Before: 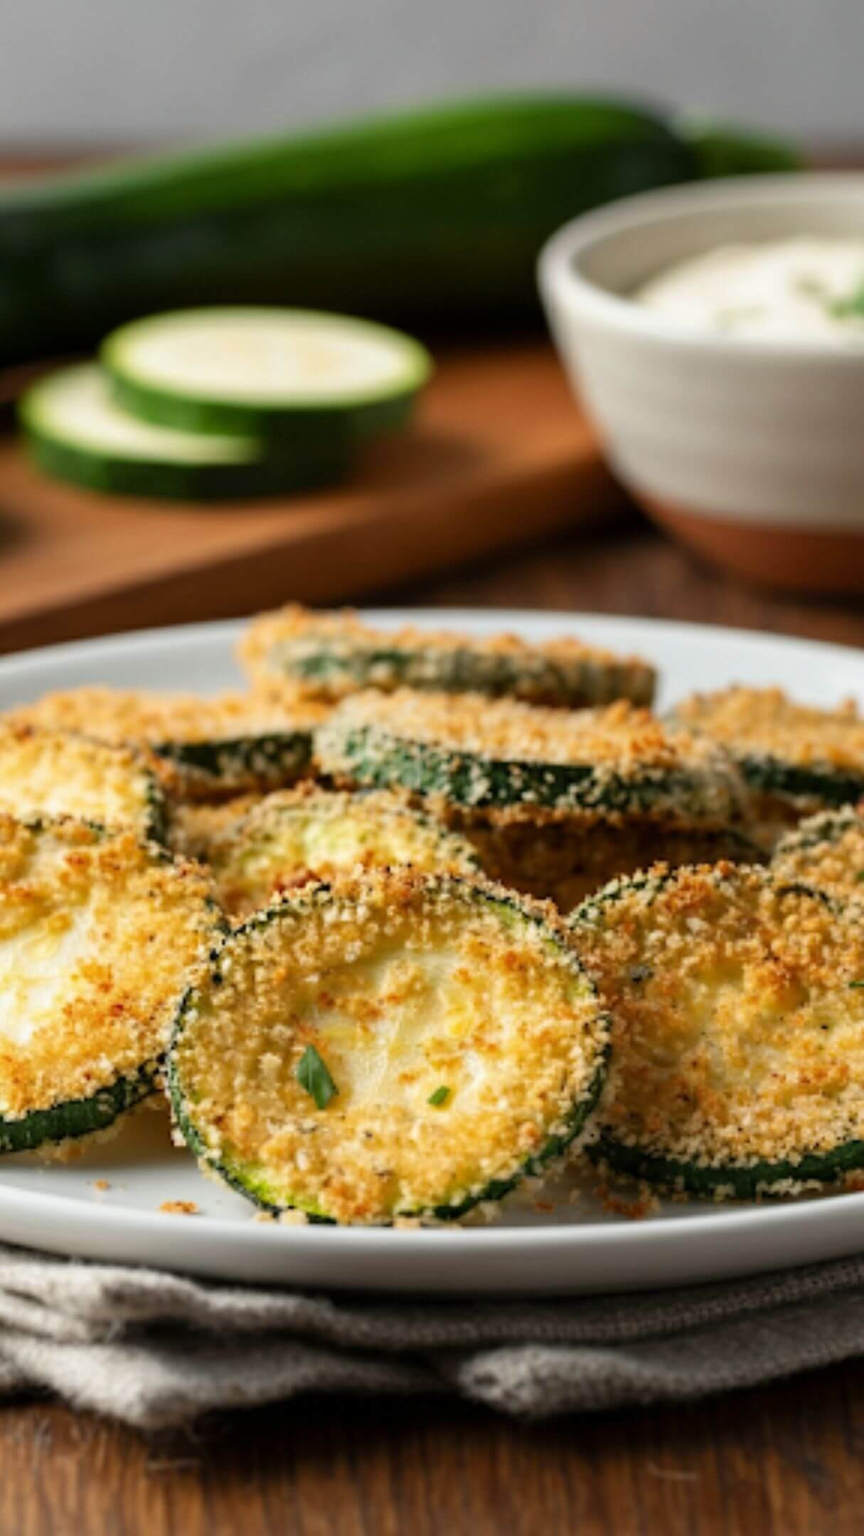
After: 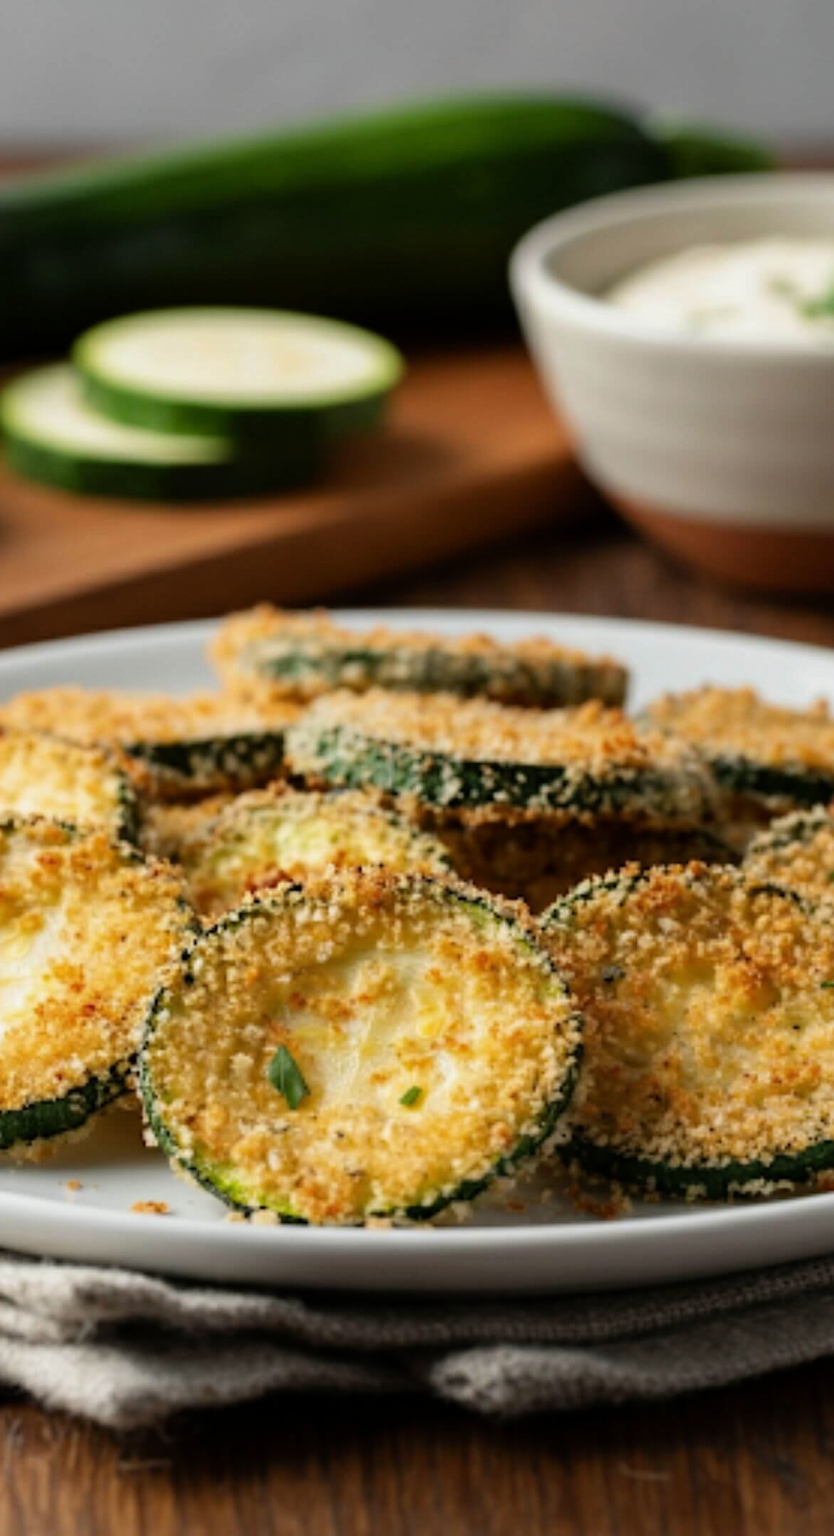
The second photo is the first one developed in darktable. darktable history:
crop and rotate: left 3.323%
tone equalizer: -8 EV -0.394 EV, -7 EV -0.403 EV, -6 EV -0.354 EV, -5 EV -0.185 EV, -3 EV 0.209 EV, -2 EV 0.342 EV, -1 EV 0.368 EV, +0 EV 0.394 EV
exposure: exposure -0.489 EV, compensate highlight preservation false
